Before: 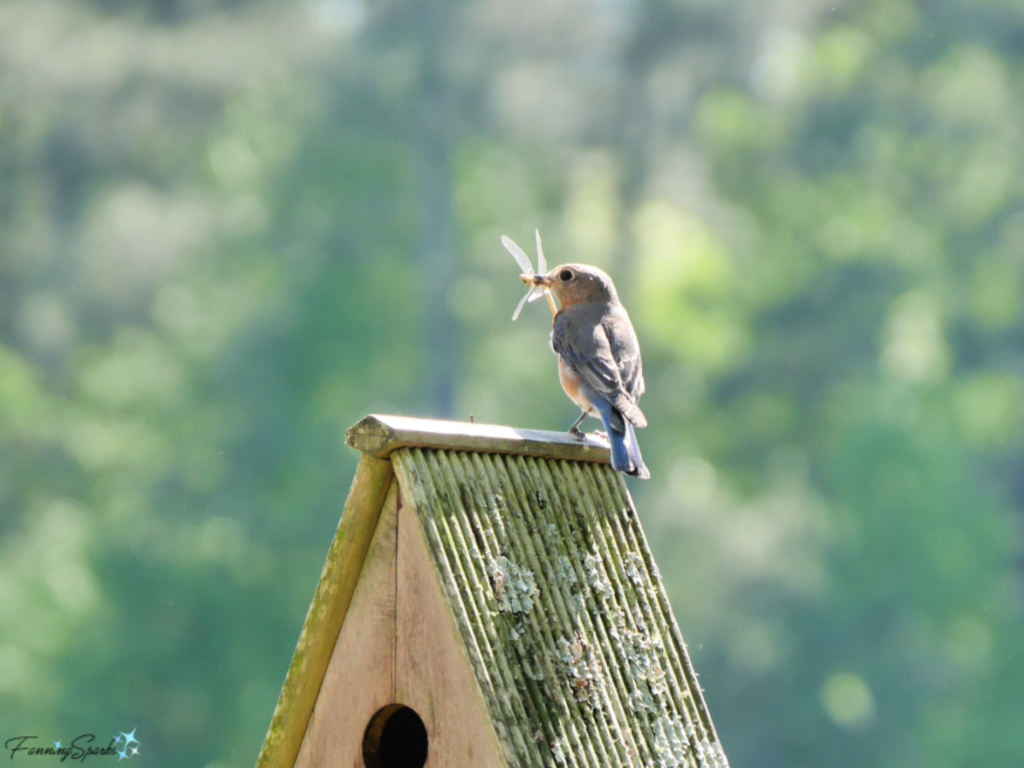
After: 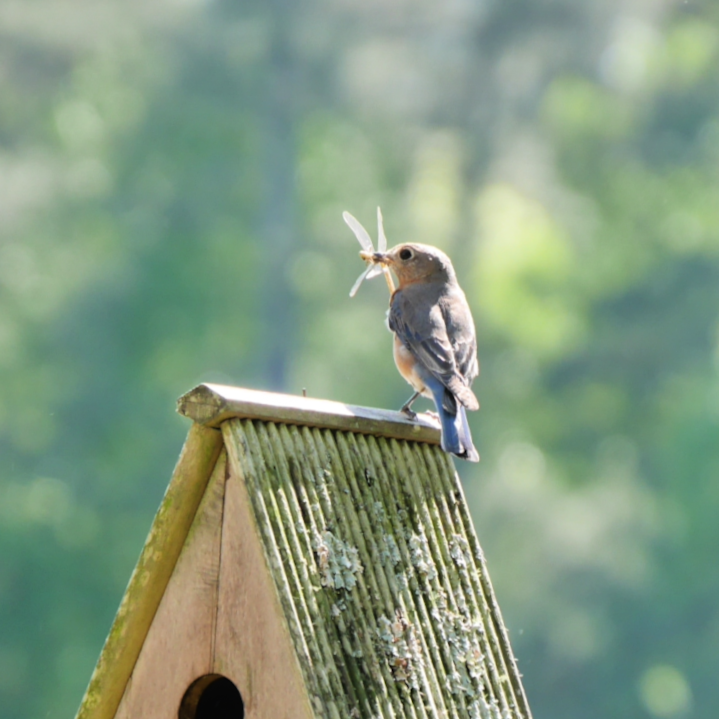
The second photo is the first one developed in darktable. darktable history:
crop and rotate: angle -2.9°, left 14.065%, top 0.044%, right 10.972%, bottom 0.057%
